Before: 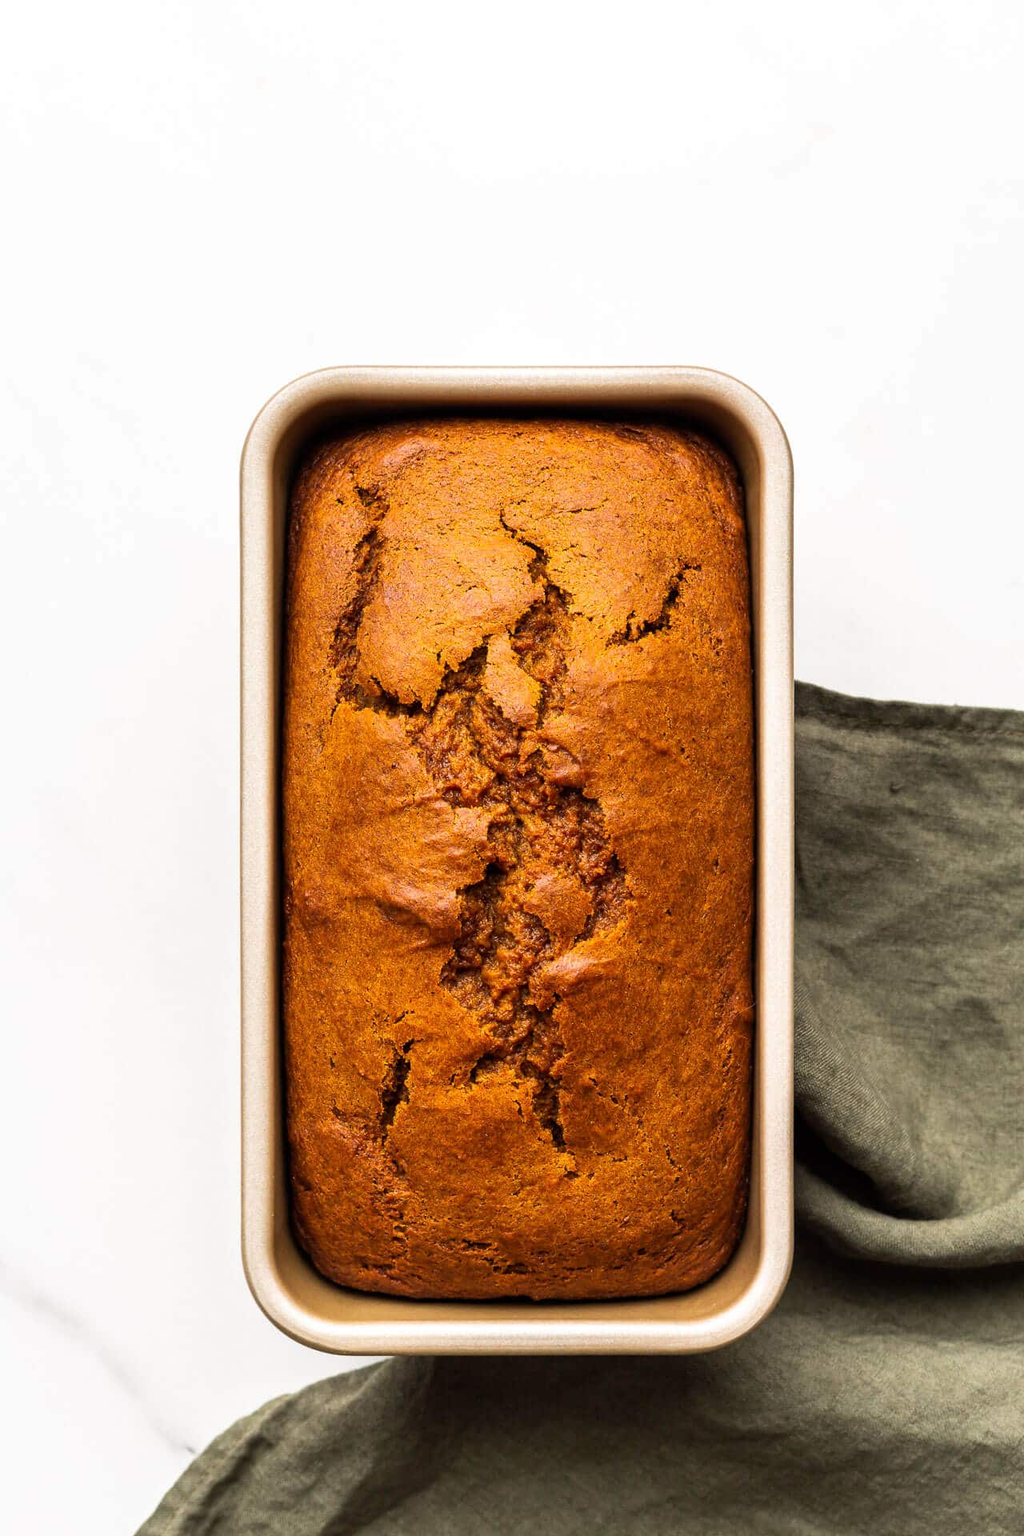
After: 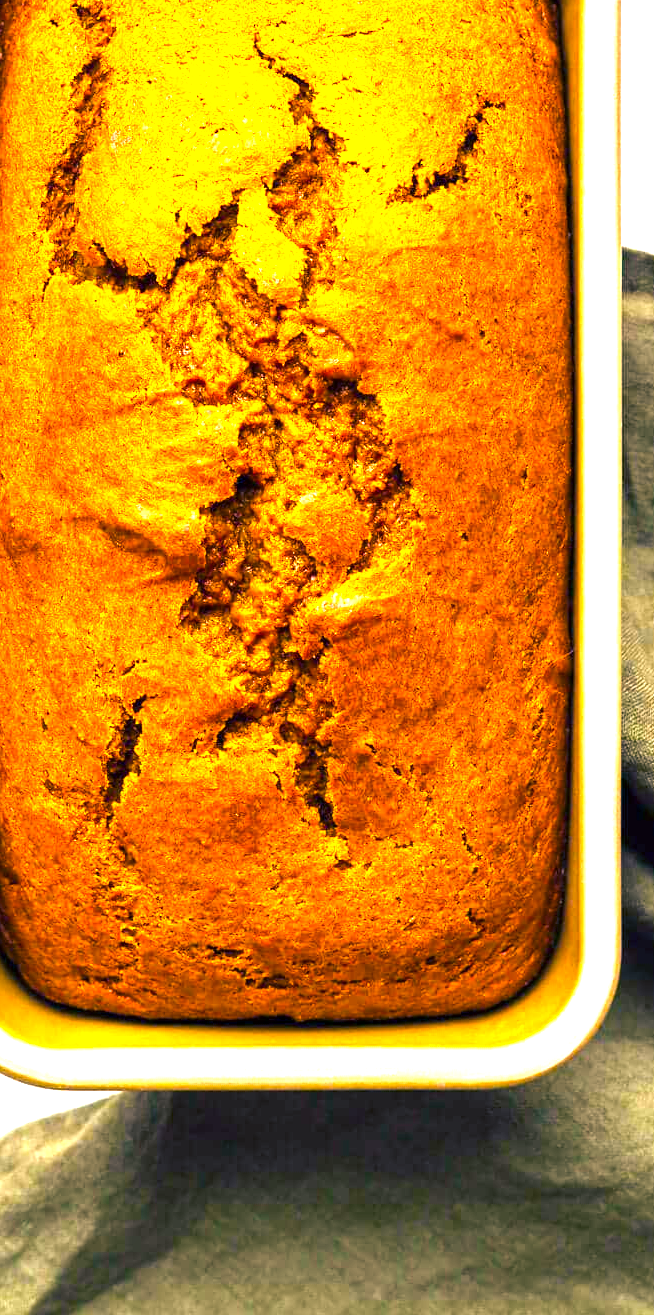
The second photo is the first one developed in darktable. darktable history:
exposure: black level correction 0, exposure 1.677 EV, compensate highlight preservation false
contrast equalizer: y [[0.5, 0.5, 0.472, 0.5, 0.5, 0.5], [0.5 ×6], [0.5 ×6], [0 ×6], [0 ×6]], mix -0.374
crop and rotate: left 29.014%, top 31.461%, right 19.865%
color balance rgb: shadows lift › luminance -40.727%, shadows lift › chroma 14.34%, shadows lift › hue 257.67°, linear chroma grading › global chroma 15.342%, perceptual saturation grading › global saturation 31.128%, global vibrance 30.471%
